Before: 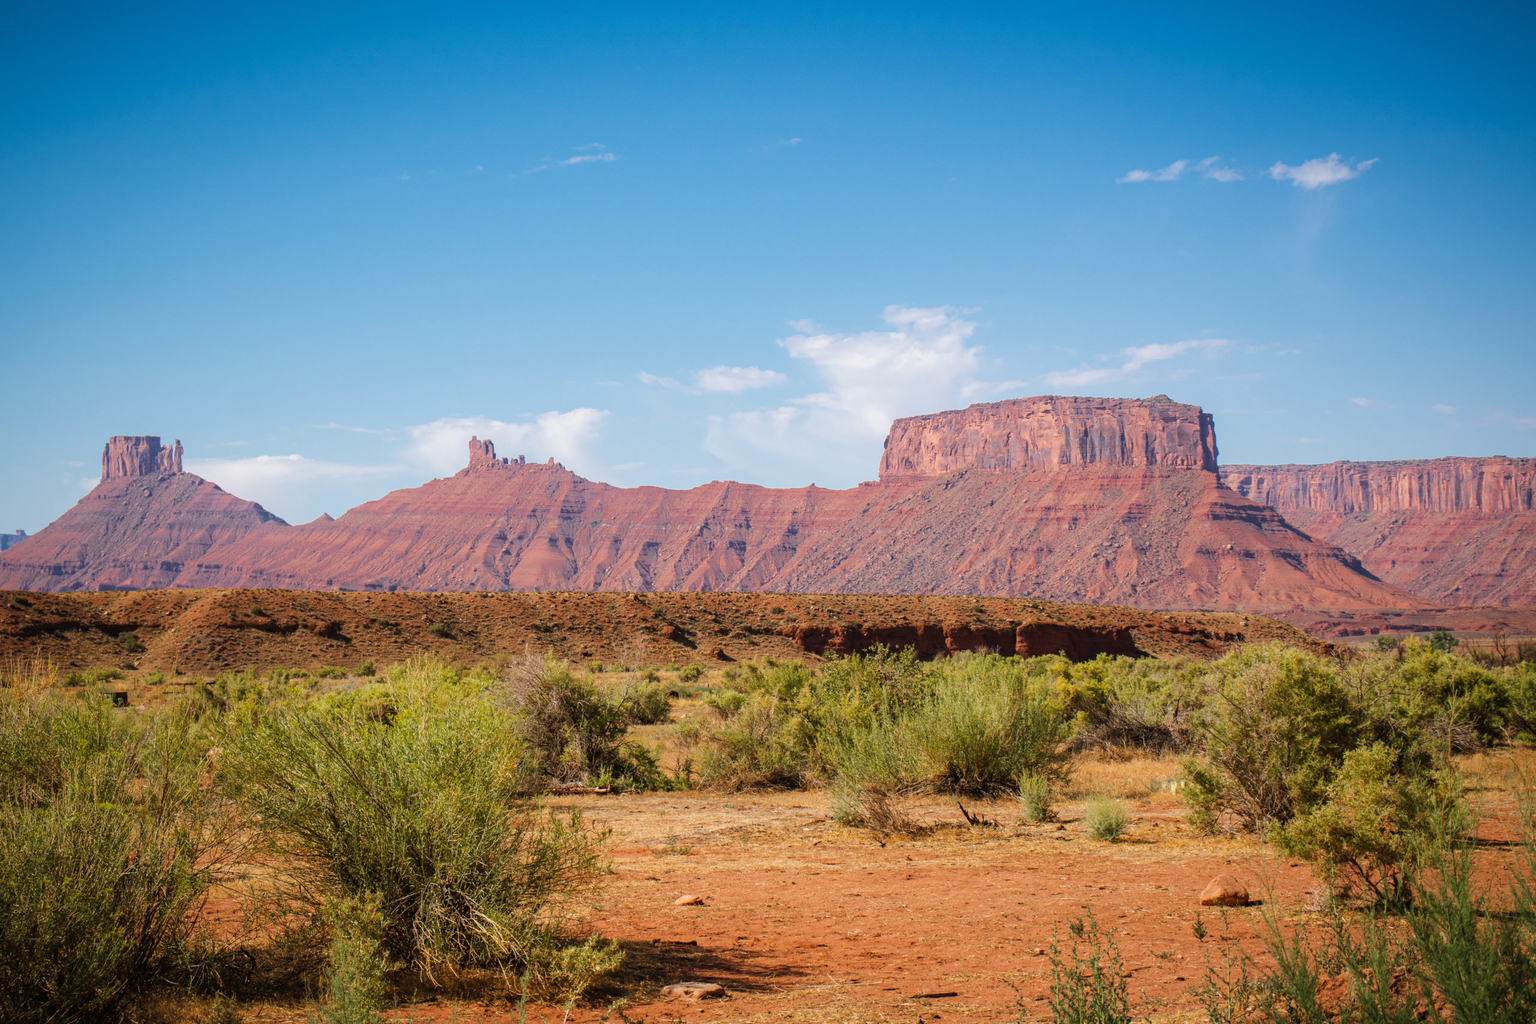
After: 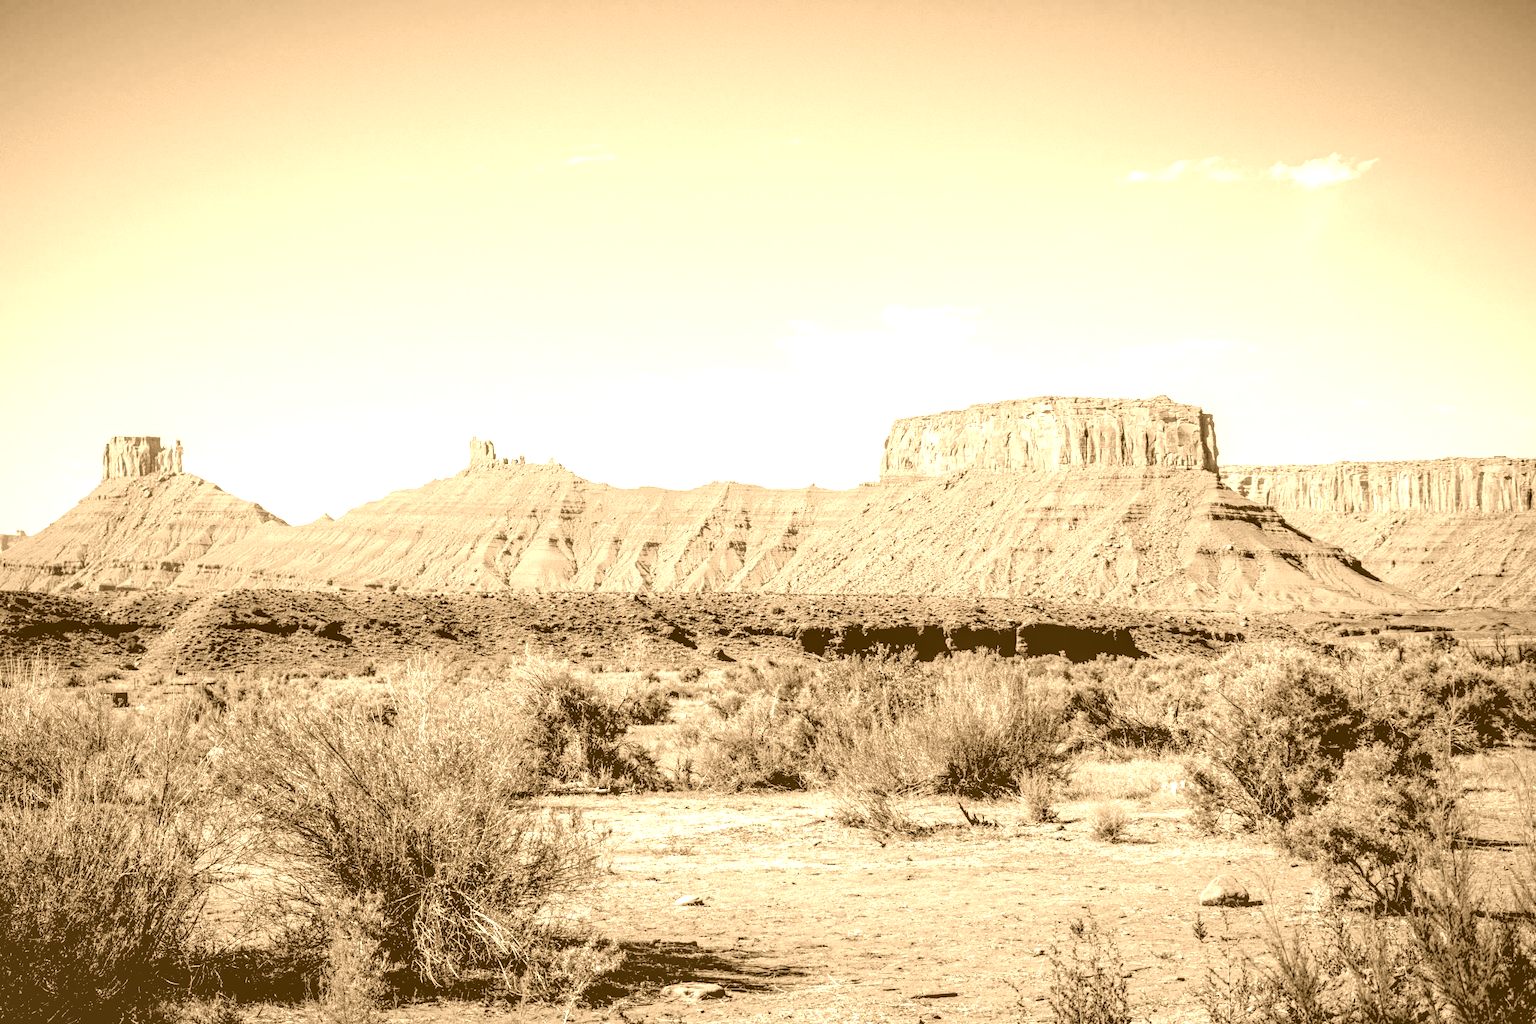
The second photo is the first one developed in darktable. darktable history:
colorize: hue 28.8°, source mix 100%
filmic rgb: black relative exposure -8.2 EV, white relative exposure 2.2 EV, threshold 3 EV, hardness 7.11, latitude 75%, contrast 1.325, highlights saturation mix -2%, shadows ↔ highlights balance 30%, preserve chrominance no, color science v5 (2021), contrast in shadows safe, contrast in highlights safe, enable highlight reconstruction true
haze removal: compatibility mode true, adaptive false
local contrast: detail 150%
rgb levels: levels [[0.027, 0.429, 0.996], [0, 0.5, 1], [0, 0.5, 1]]
contrast brightness saturation: contrast -0.02, brightness -0.01, saturation 0.03
color zones: curves: ch0 [(0, 0.48) (0.209, 0.398) (0.305, 0.332) (0.429, 0.493) (0.571, 0.5) (0.714, 0.5) (0.857, 0.5) (1, 0.48)]; ch1 [(0, 0.633) (0.143, 0.586) (0.286, 0.489) (0.429, 0.448) (0.571, 0.31) (0.714, 0.335) (0.857, 0.492) (1, 0.633)]; ch2 [(0, 0.448) (0.143, 0.498) (0.286, 0.5) (0.429, 0.5) (0.571, 0.5) (0.714, 0.5) (0.857, 0.5) (1, 0.448)]
